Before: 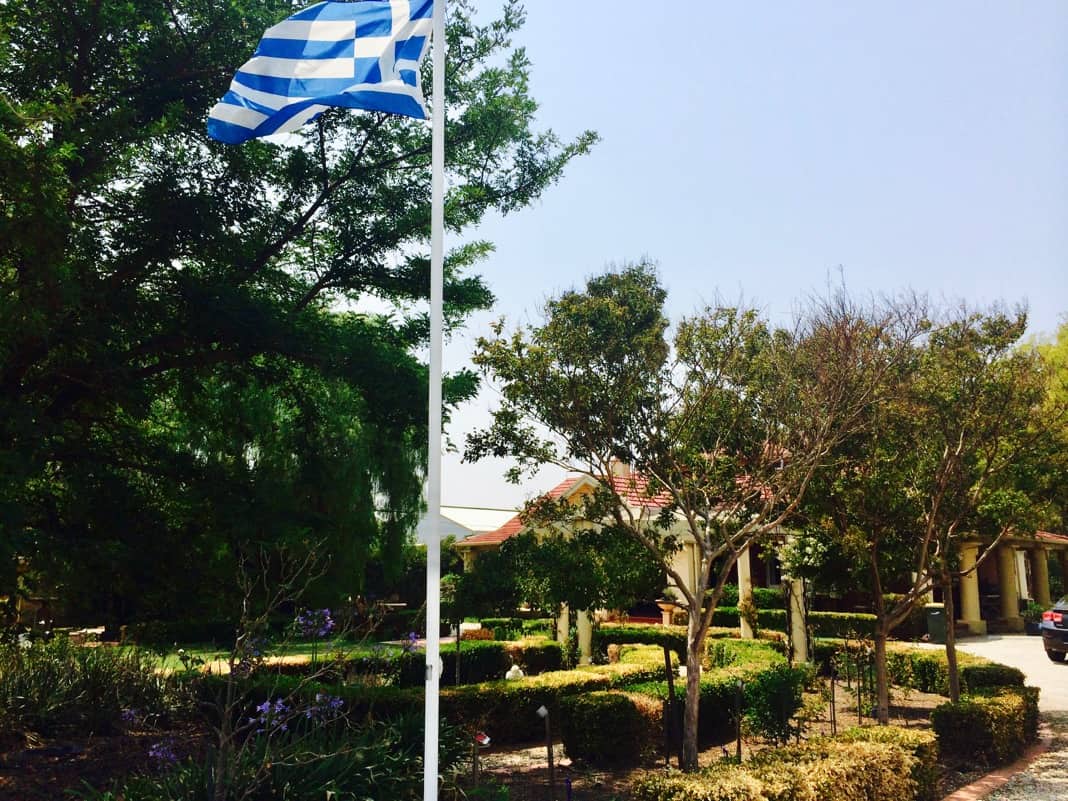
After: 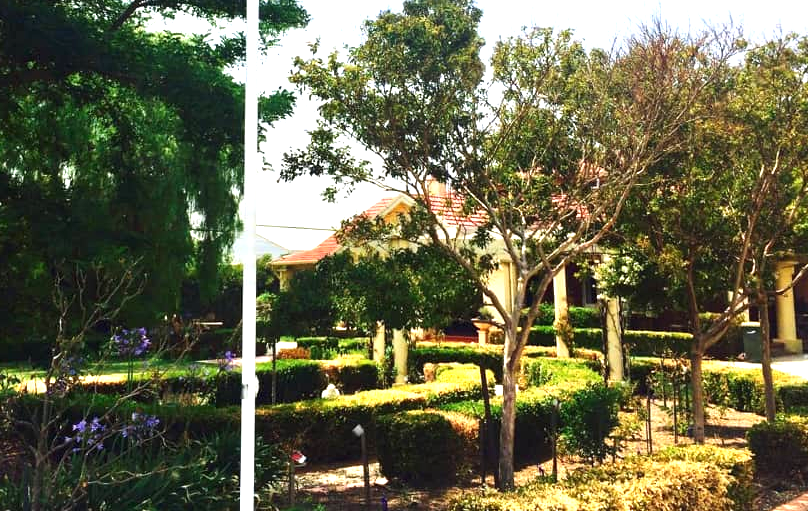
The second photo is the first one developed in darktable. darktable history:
exposure: black level correction 0, exposure 1 EV, compensate exposure bias true, compensate highlight preservation false
crop and rotate: left 17.299%, top 35.115%, right 7.015%, bottom 1.024%
